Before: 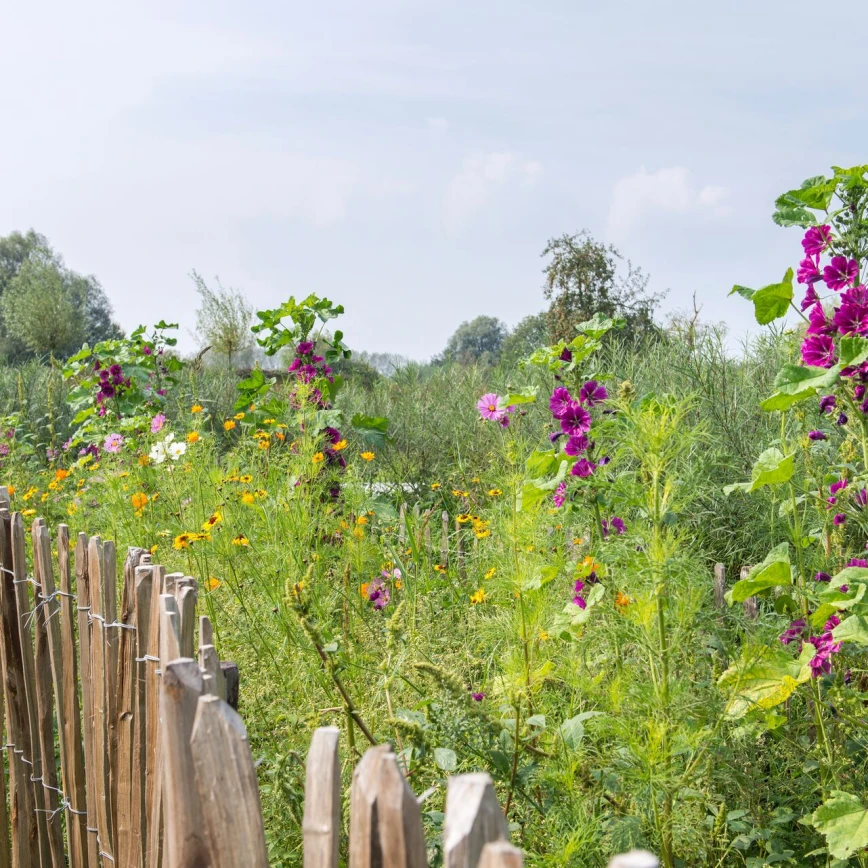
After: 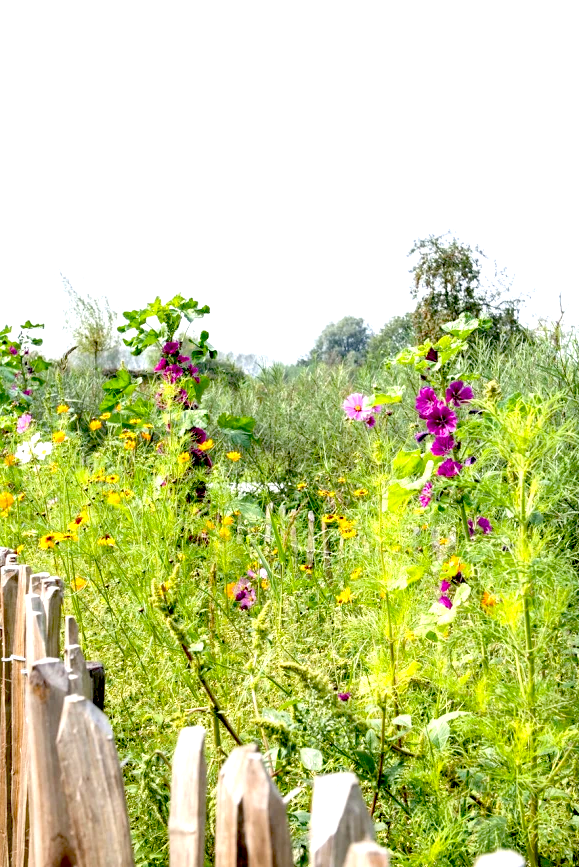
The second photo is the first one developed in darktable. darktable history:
exposure: black level correction 0.041, exposure 0.5 EV, compensate exposure bias true, compensate highlight preservation false
crop and rotate: left 15.515%, right 17.769%
shadows and highlights: radius 111.92, shadows 51.64, white point adjustment 9.02, highlights -4.64, highlights color adjustment 56.09%, soften with gaussian
